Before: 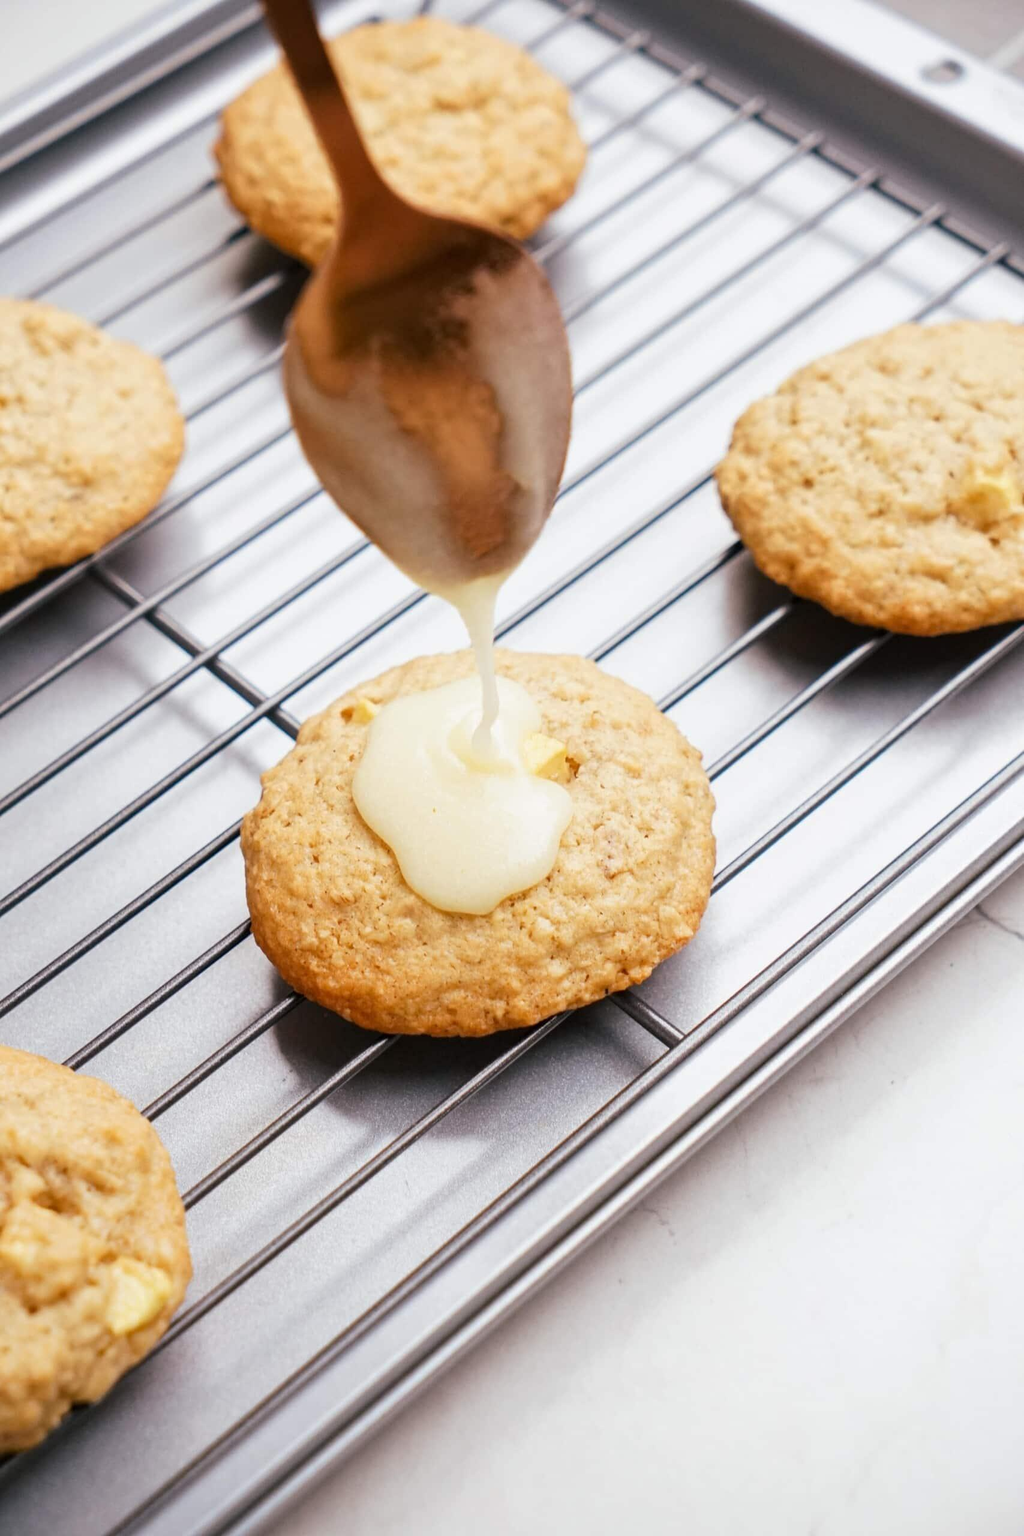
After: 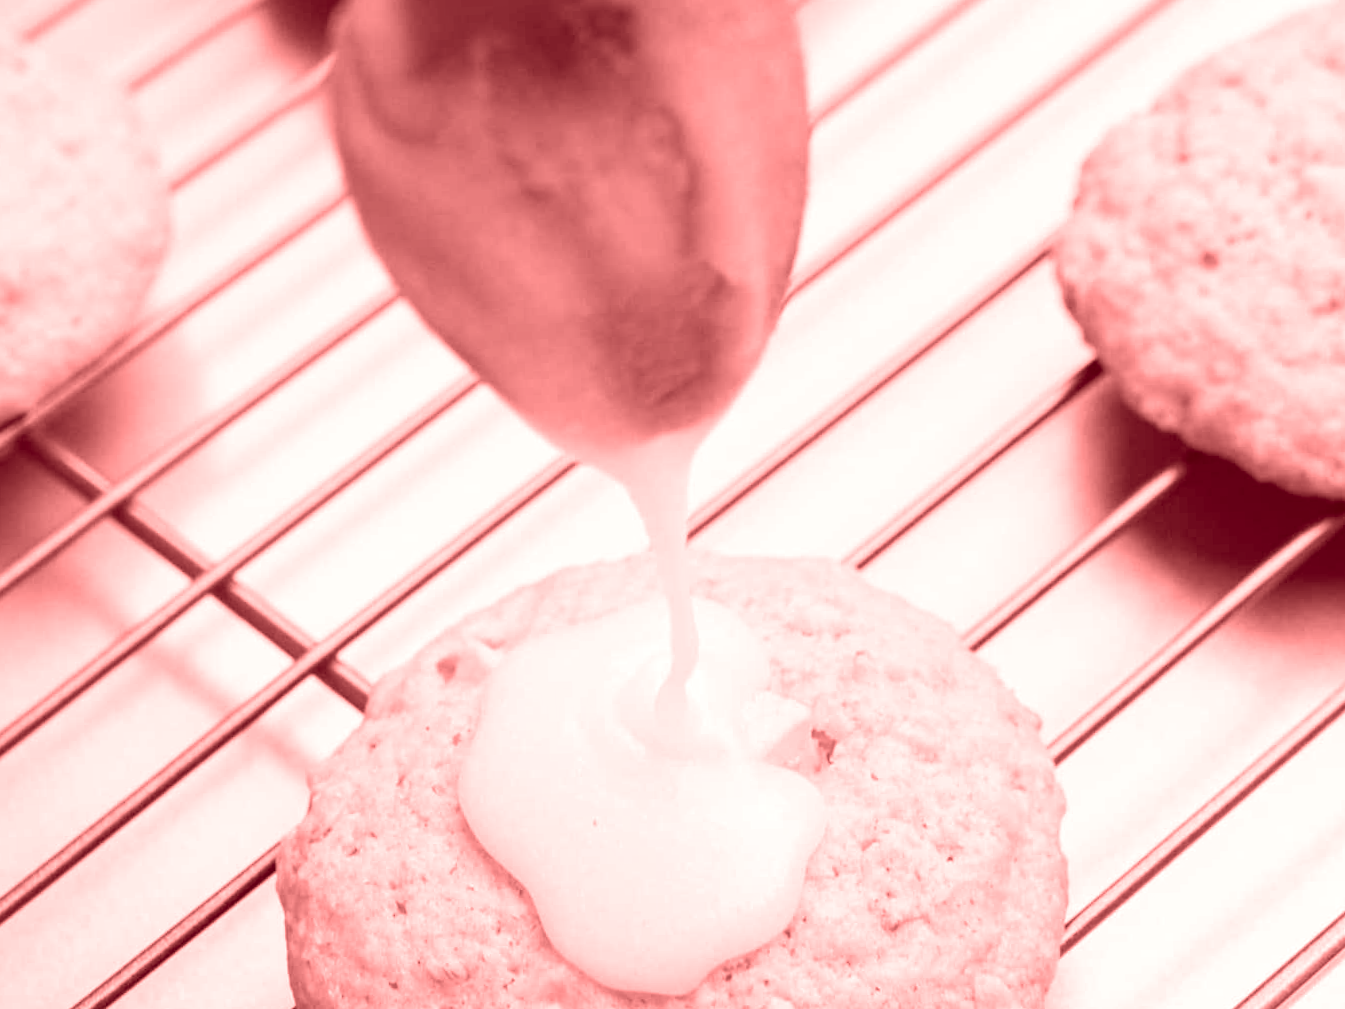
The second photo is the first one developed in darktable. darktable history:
crop: left 7.036%, top 18.398%, right 14.379%, bottom 40.043%
rotate and perspective: rotation -1.32°, lens shift (horizontal) -0.031, crop left 0.015, crop right 0.985, crop top 0.047, crop bottom 0.982
colorize: saturation 60%, source mix 100%
